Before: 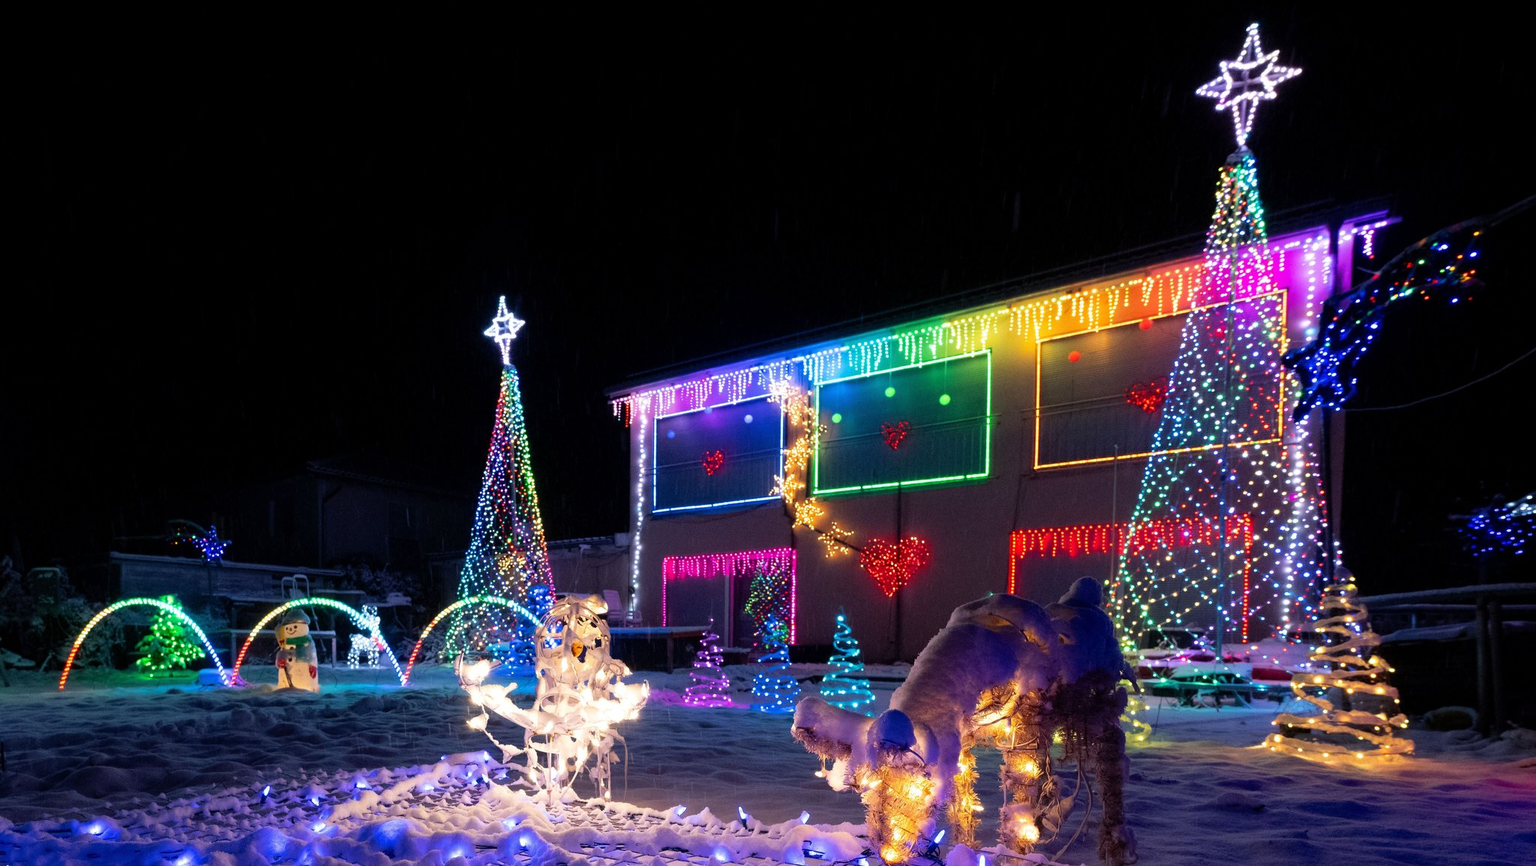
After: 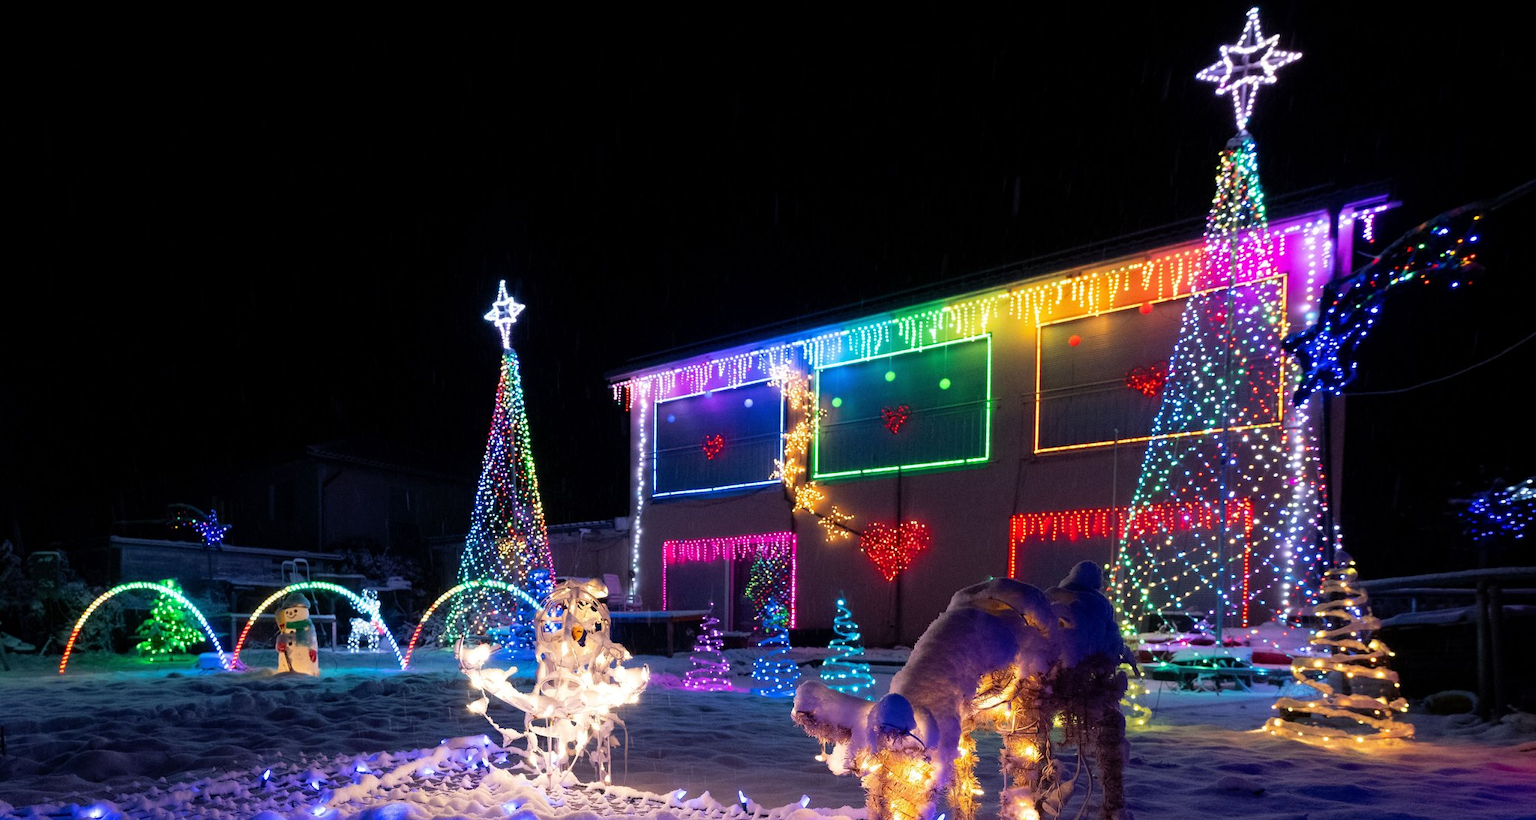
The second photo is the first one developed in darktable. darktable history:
crop and rotate: top 1.898%, bottom 3.276%
